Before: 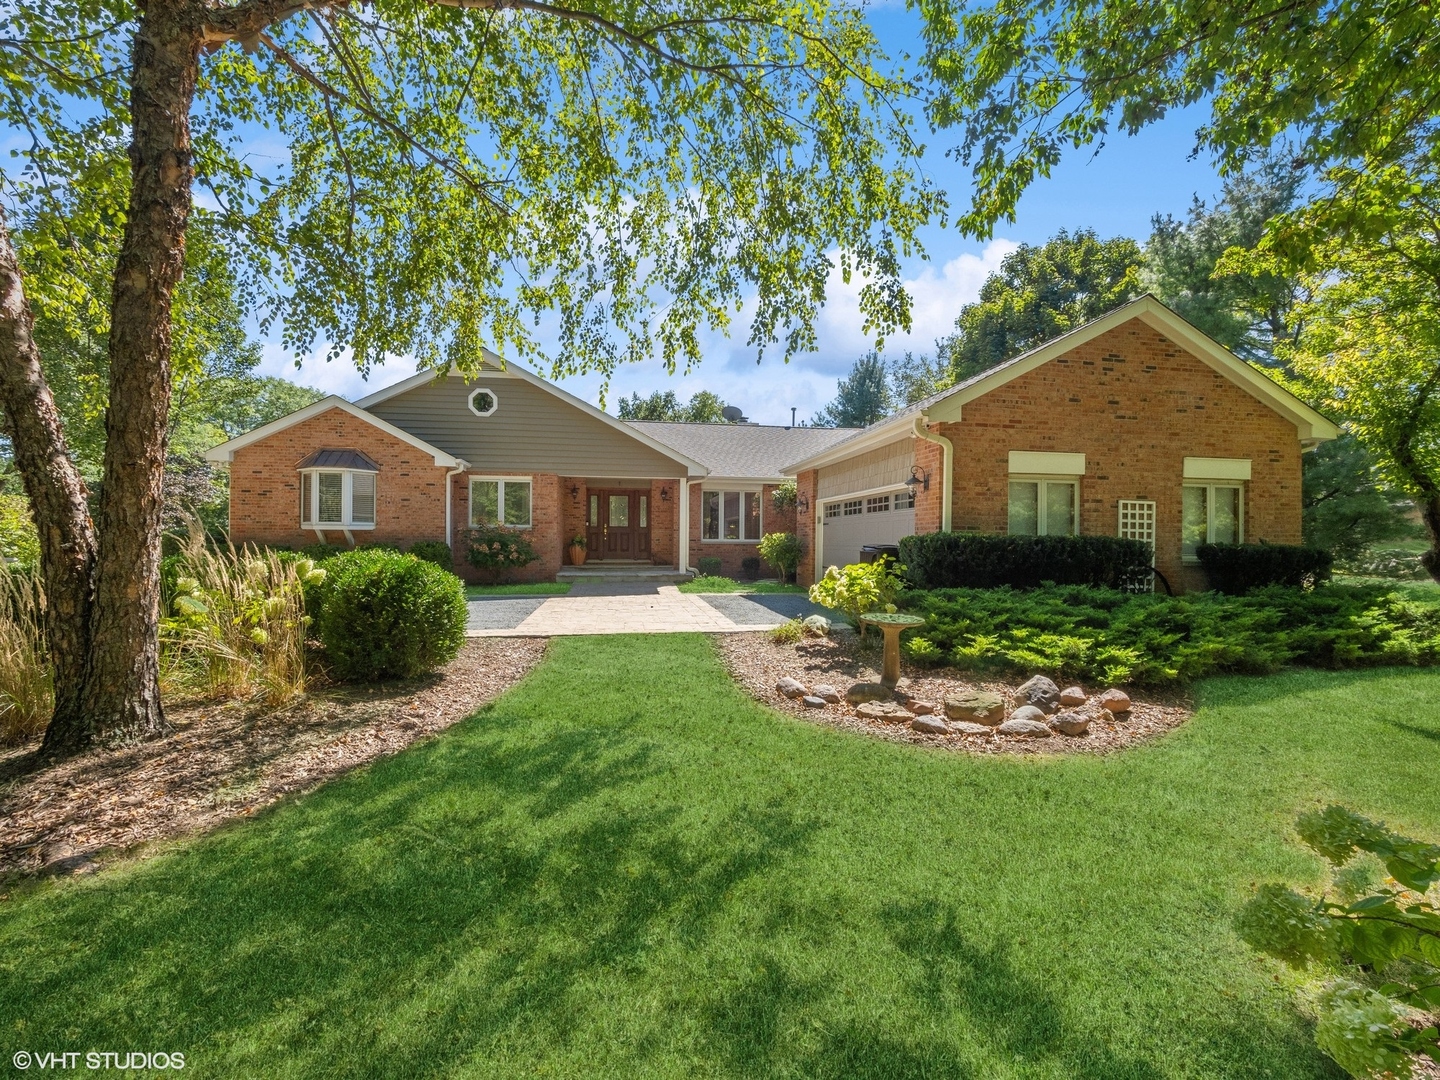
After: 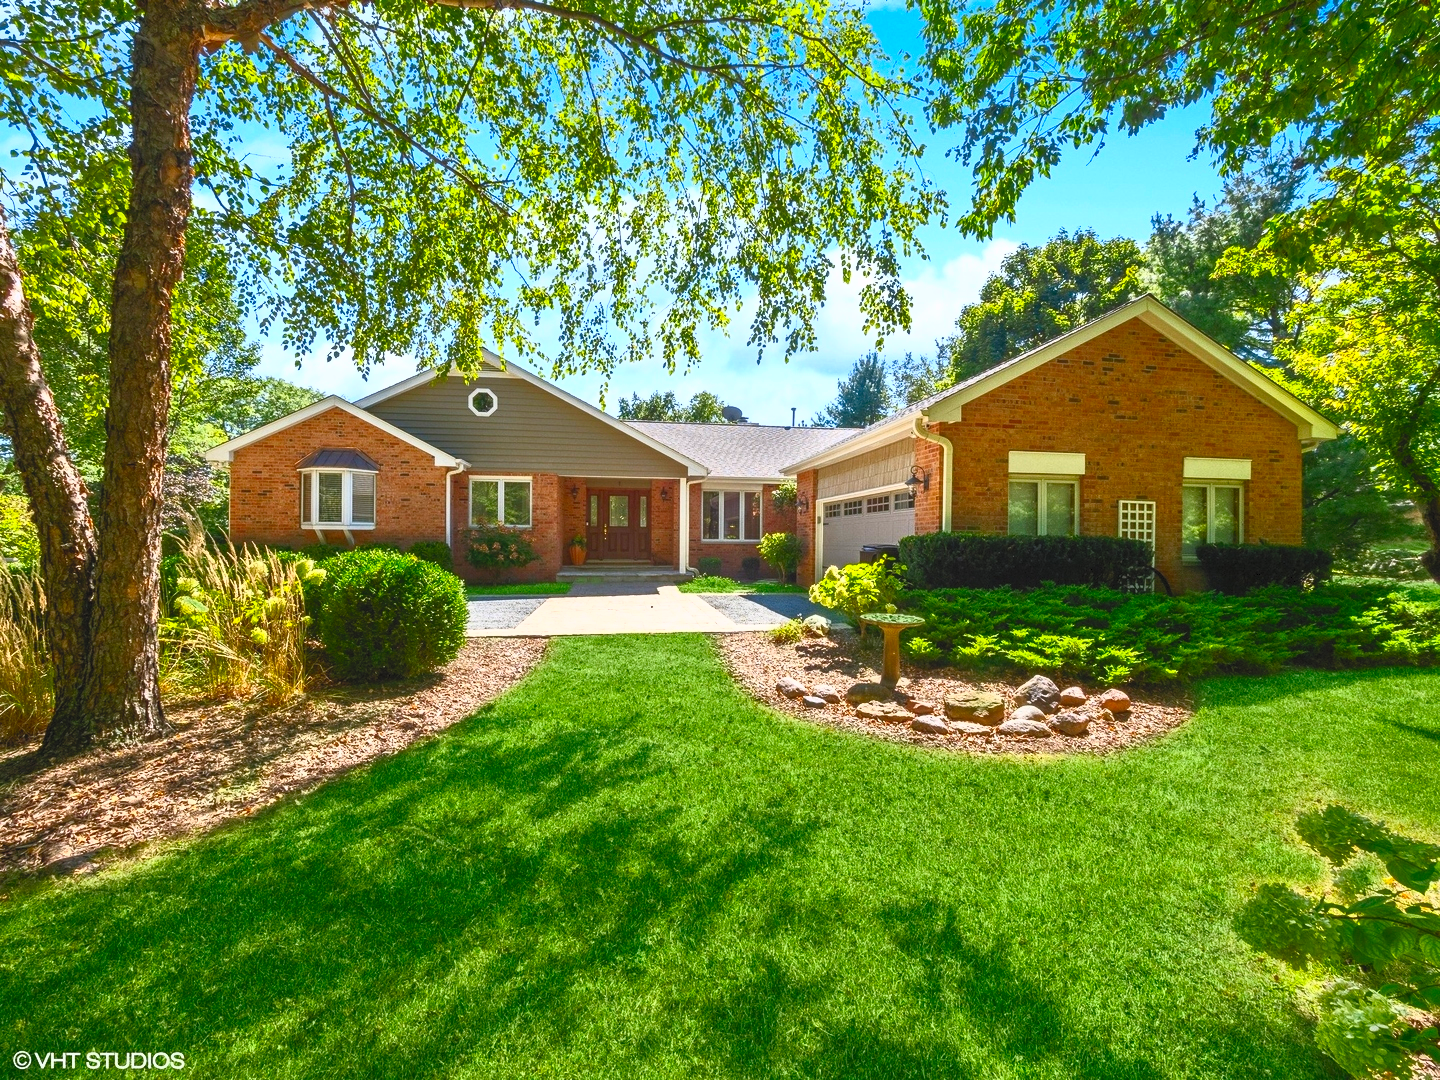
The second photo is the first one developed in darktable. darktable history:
white balance: red 1.004, blue 1.024
contrast brightness saturation: contrast 1, brightness 1, saturation 1
base curve: curves: ch0 [(0, 0) (0.841, 0.609) (1, 1)]
